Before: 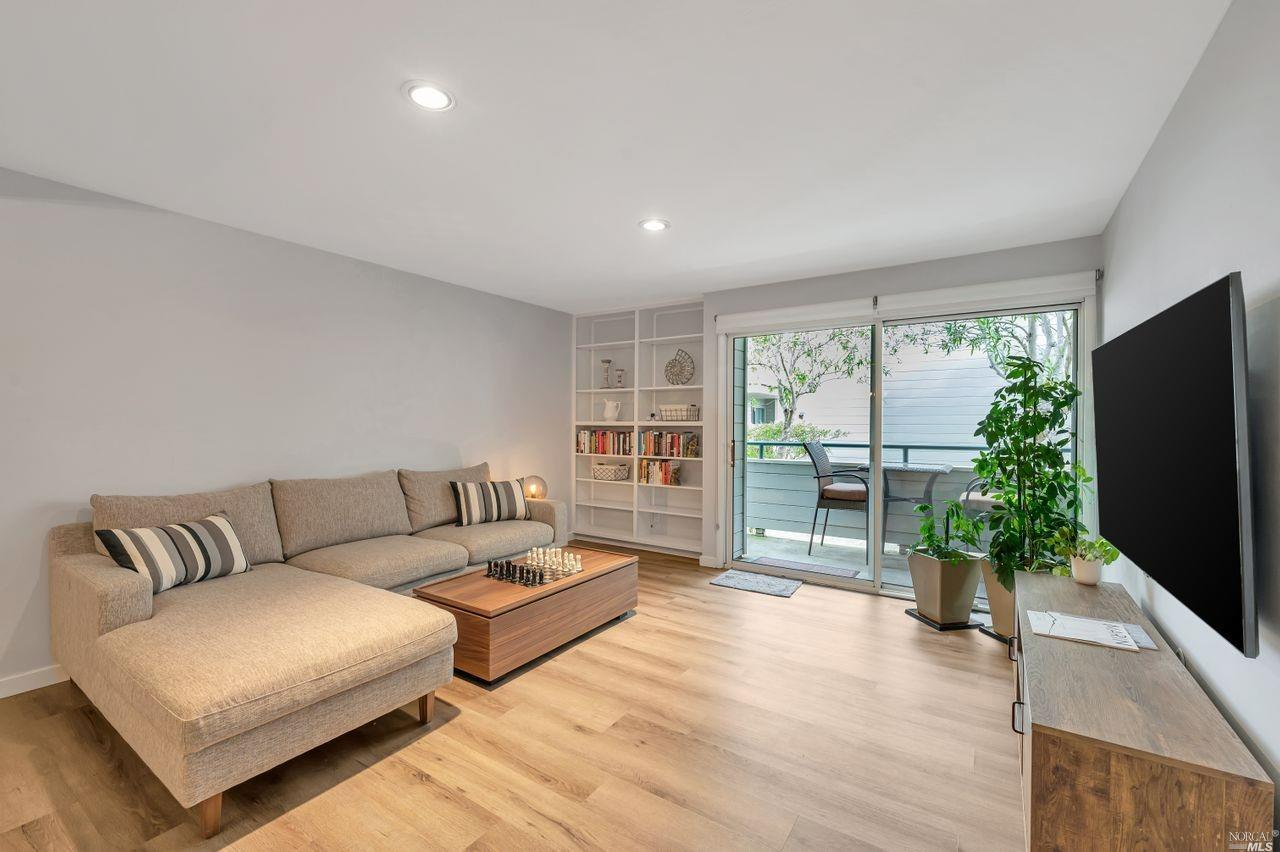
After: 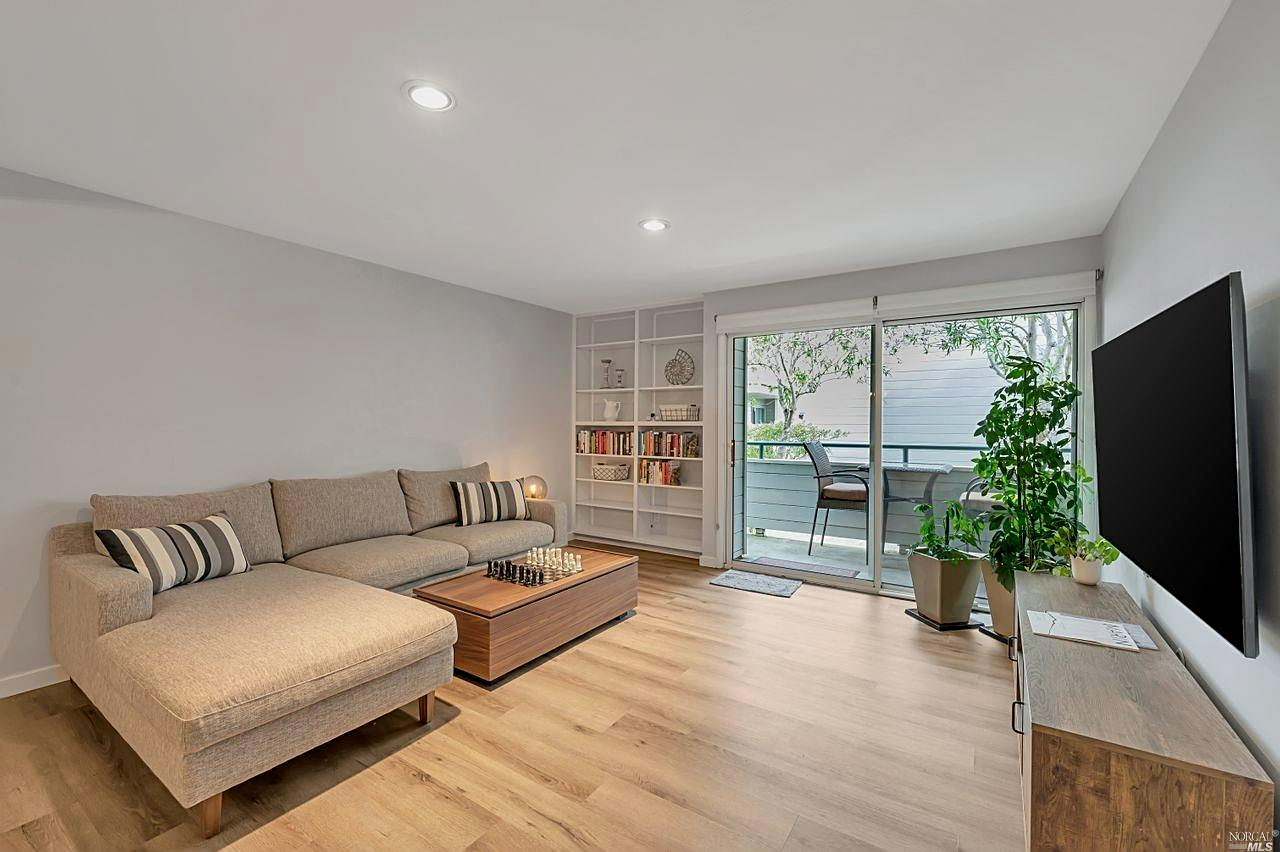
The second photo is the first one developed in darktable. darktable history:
sharpen: amount 0.478
exposure: black level correction 0.001, exposure -0.2 EV, compensate highlight preservation false
